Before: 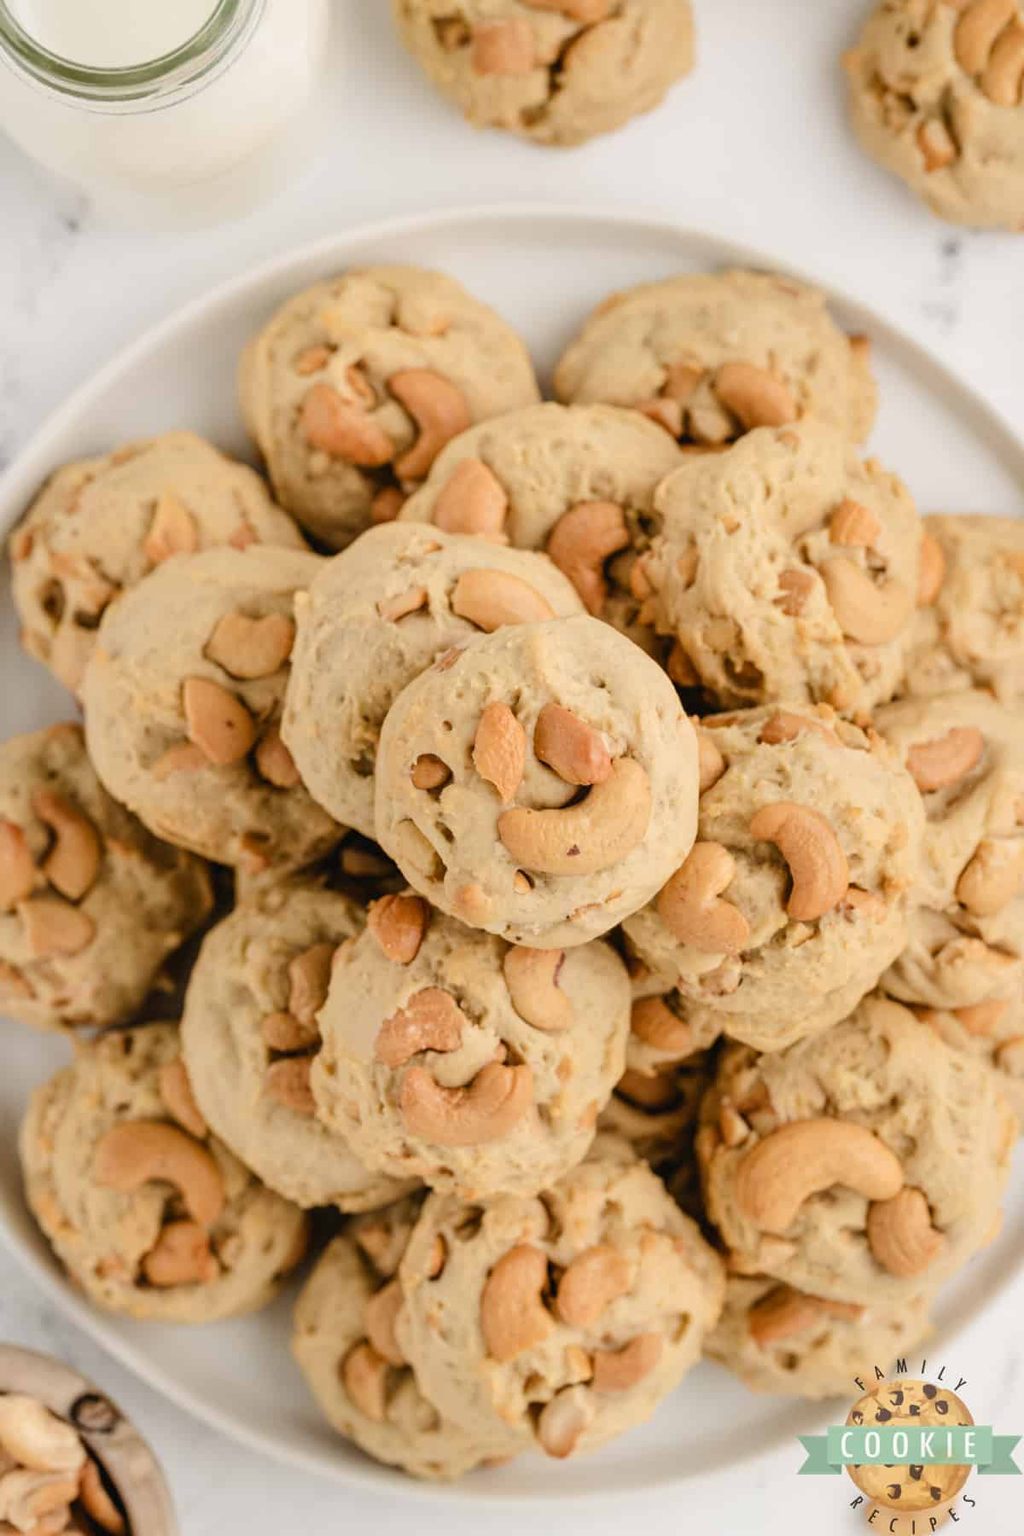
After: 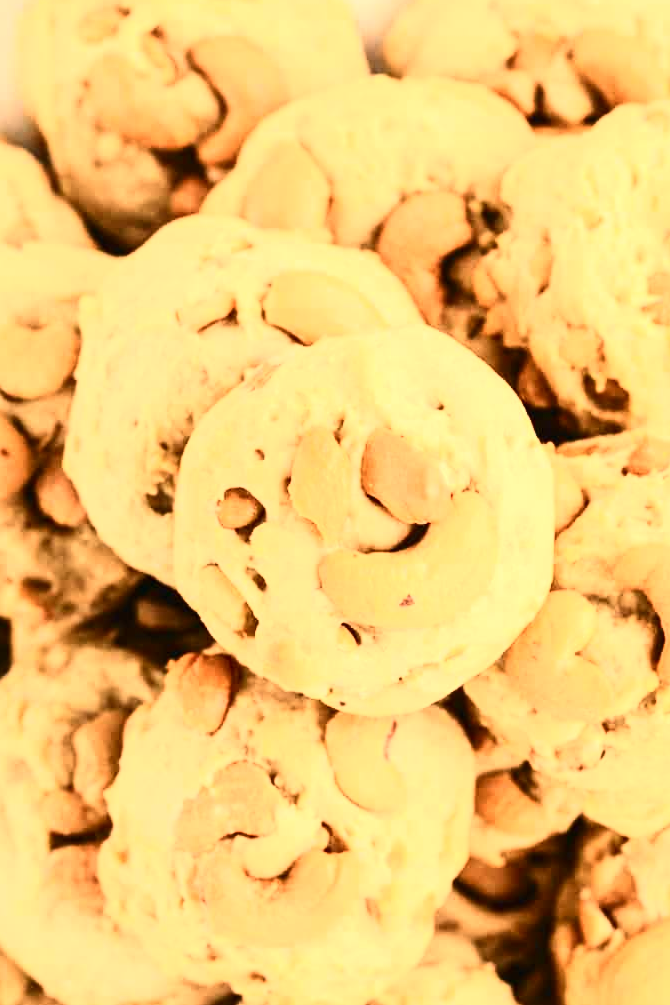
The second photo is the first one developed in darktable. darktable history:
white balance: red 1.123, blue 0.83
crop and rotate: left 22.13%, top 22.054%, right 22.026%, bottom 22.102%
contrast brightness saturation: contrast 0.39, brightness 0.1
exposure: black level correction 0, exposure 0.7 EV, compensate exposure bias true, compensate highlight preservation false
